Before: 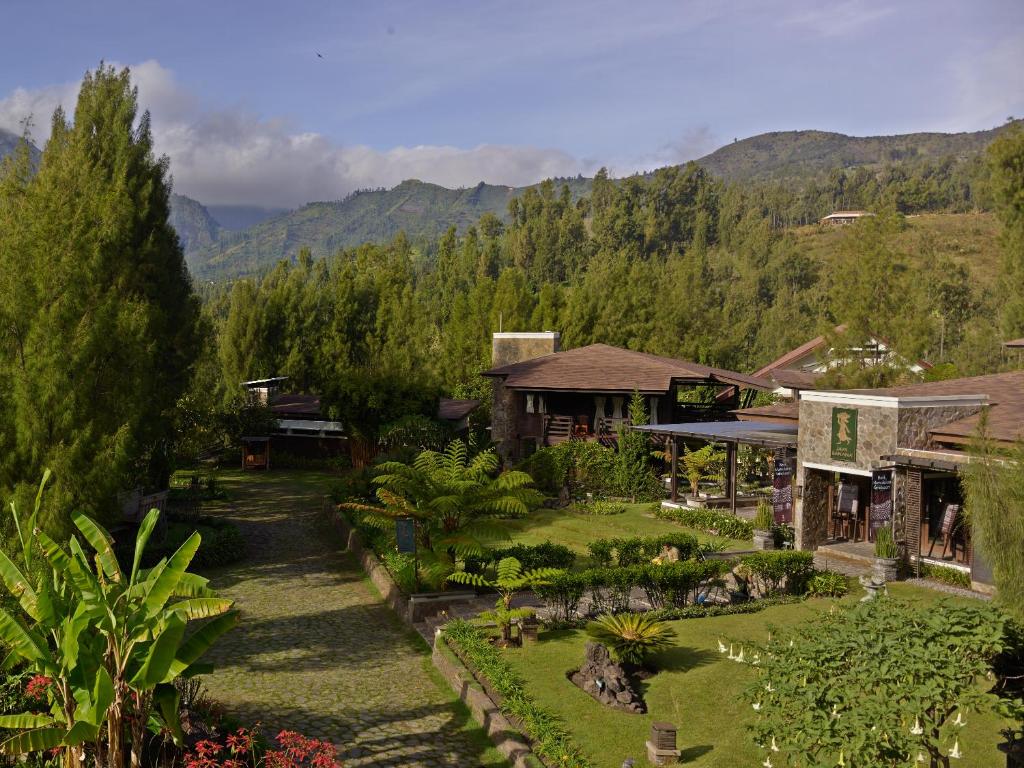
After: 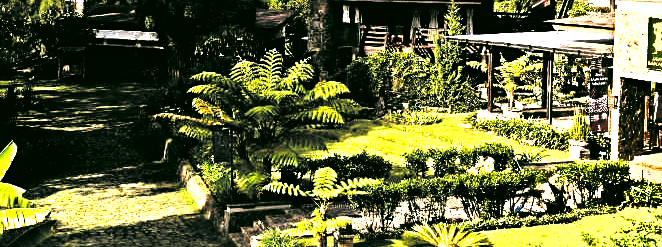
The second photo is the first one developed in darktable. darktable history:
contrast brightness saturation: contrast 0.201, brightness 0.17, saturation 0.219
filmic rgb: black relative exposure -5.09 EV, white relative exposure 3.96 EV, hardness 2.88, contrast 1.204, highlights saturation mix -30.6%, add noise in highlights 0.002, color science v3 (2019), use custom middle-gray values true, contrast in highlights soft
crop: left 18.016%, top 50.85%, right 17.24%, bottom 16.923%
color correction: highlights a* 4.47, highlights b* 4.92, shadows a* -8.33, shadows b* 4.93
shadows and highlights: radius 172.83, shadows 26.16, white point adjustment 3.18, highlights -68.39, highlights color adjustment 40.31%, soften with gaussian
levels: black 0.072%, levels [0, 0.281, 0.562]
color balance rgb: perceptual saturation grading › global saturation -1.299%, global vibrance 20%
sharpen: radius 3.992
